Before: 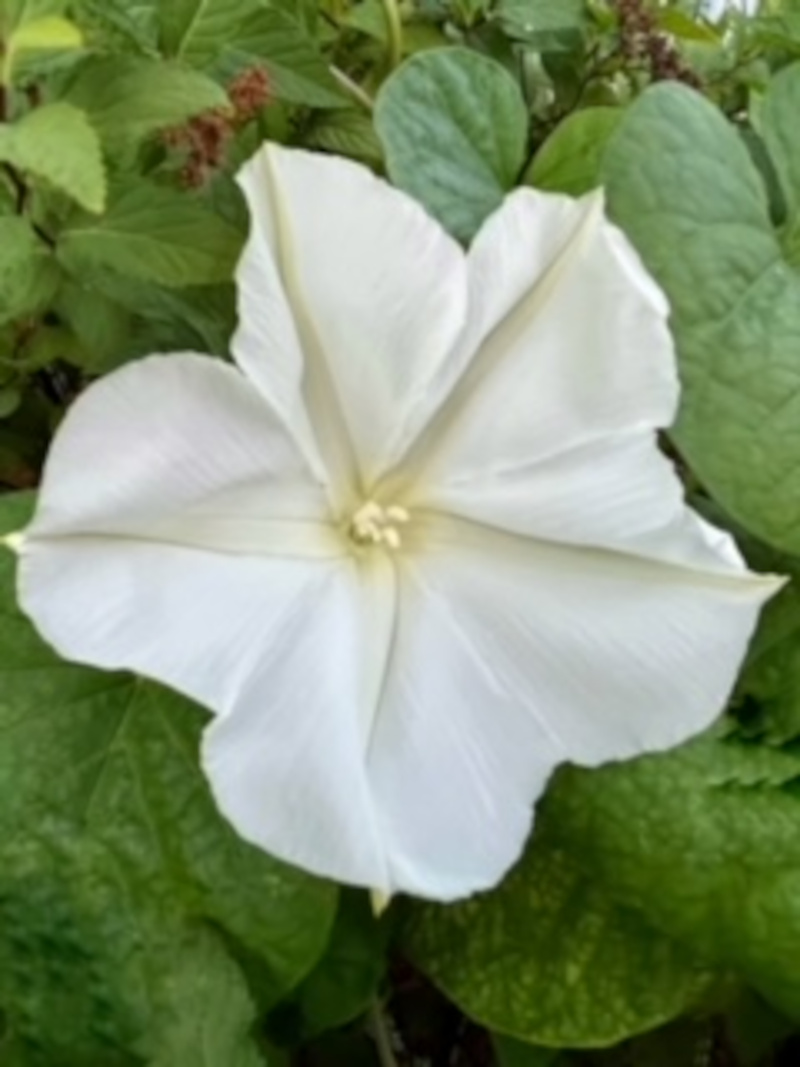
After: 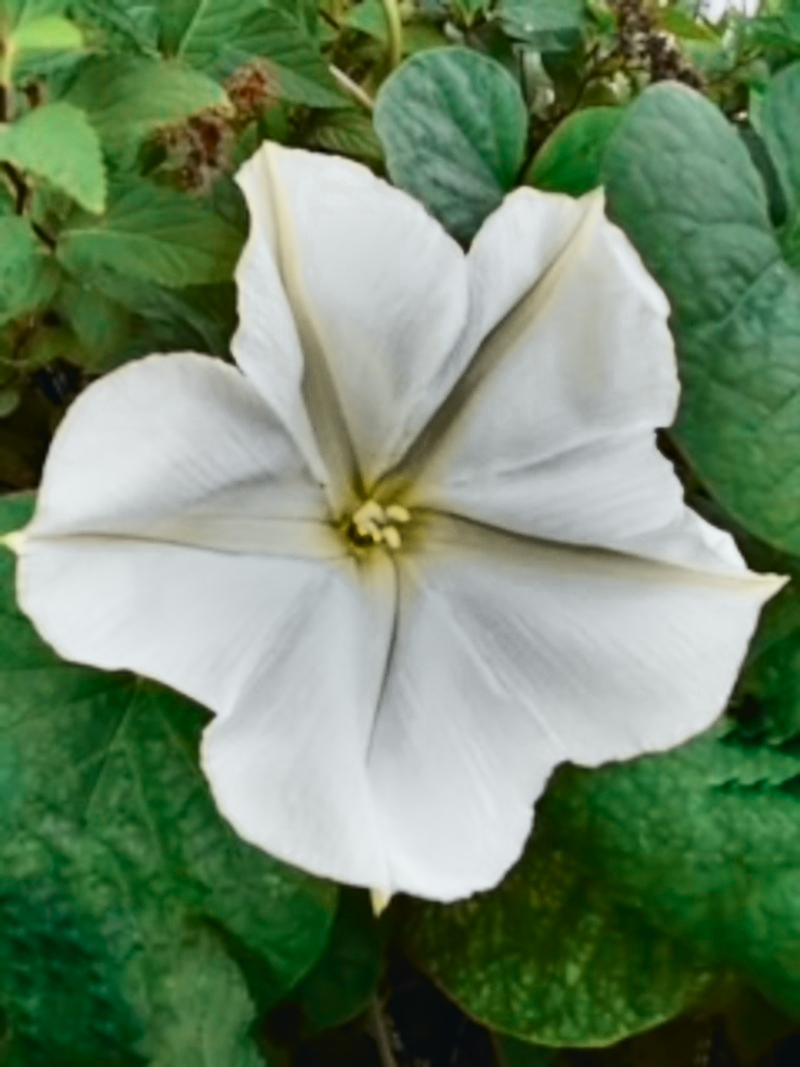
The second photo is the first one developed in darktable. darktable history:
sharpen: on, module defaults
color zones: curves: ch0 [(0, 0.5) (0.125, 0.4) (0.25, 0.5) (0.375, 0.4) (0.5, 0.4) (0.625, 0.6) (0.75, 0.6) (0.875, 0.5)]; ch1 [(0, 0.35) (0.125, 0.45) (0.25, 0.35) (0.375, 0.35) (0.5, 0.35) (0.625, 0.35) (0.75, 0.45) (0.875, 0.35)]; ch2 [(0, 0.6) (0.125, 0.5) (0.25, 0.5) (0.375, 0.6) (0.5, 0.6) (0.625, 0.5) (0.75, 0.5) (0.875, 0.5)]
tone curve: curves: ch0 [(0, 0.026) (0.058, 0.049) (0.246, 0.214) (0.437, 0.498) (0.55, 0.644) (0.657, 0.767) (0.822, 0.9) (1, 0.961)]; ch1 [(0, 0) (0.346, 0.307) (0.408, 0.369) (0.453, 0.457) (0.476, 0.489) (0.502, 0.493) (0.521, 0.515) (0.537, 0.531) (0.612, 0.641) (0.676, 0.728) (1, 1)]; ch2 [(0, 0) (0.346, 0.34) (0.434, 0.46) (0.485, 0.494) (0.5, 0.494) (0.511, 0.504) (0.537, 0.551) (0.579, 0.599) (0.625, 0.686) (1, 1)], color space Lab, independent channels, preserve colors none
shadows and highlights: shadows 20.86, highlights -82.42, soften with gaussian
